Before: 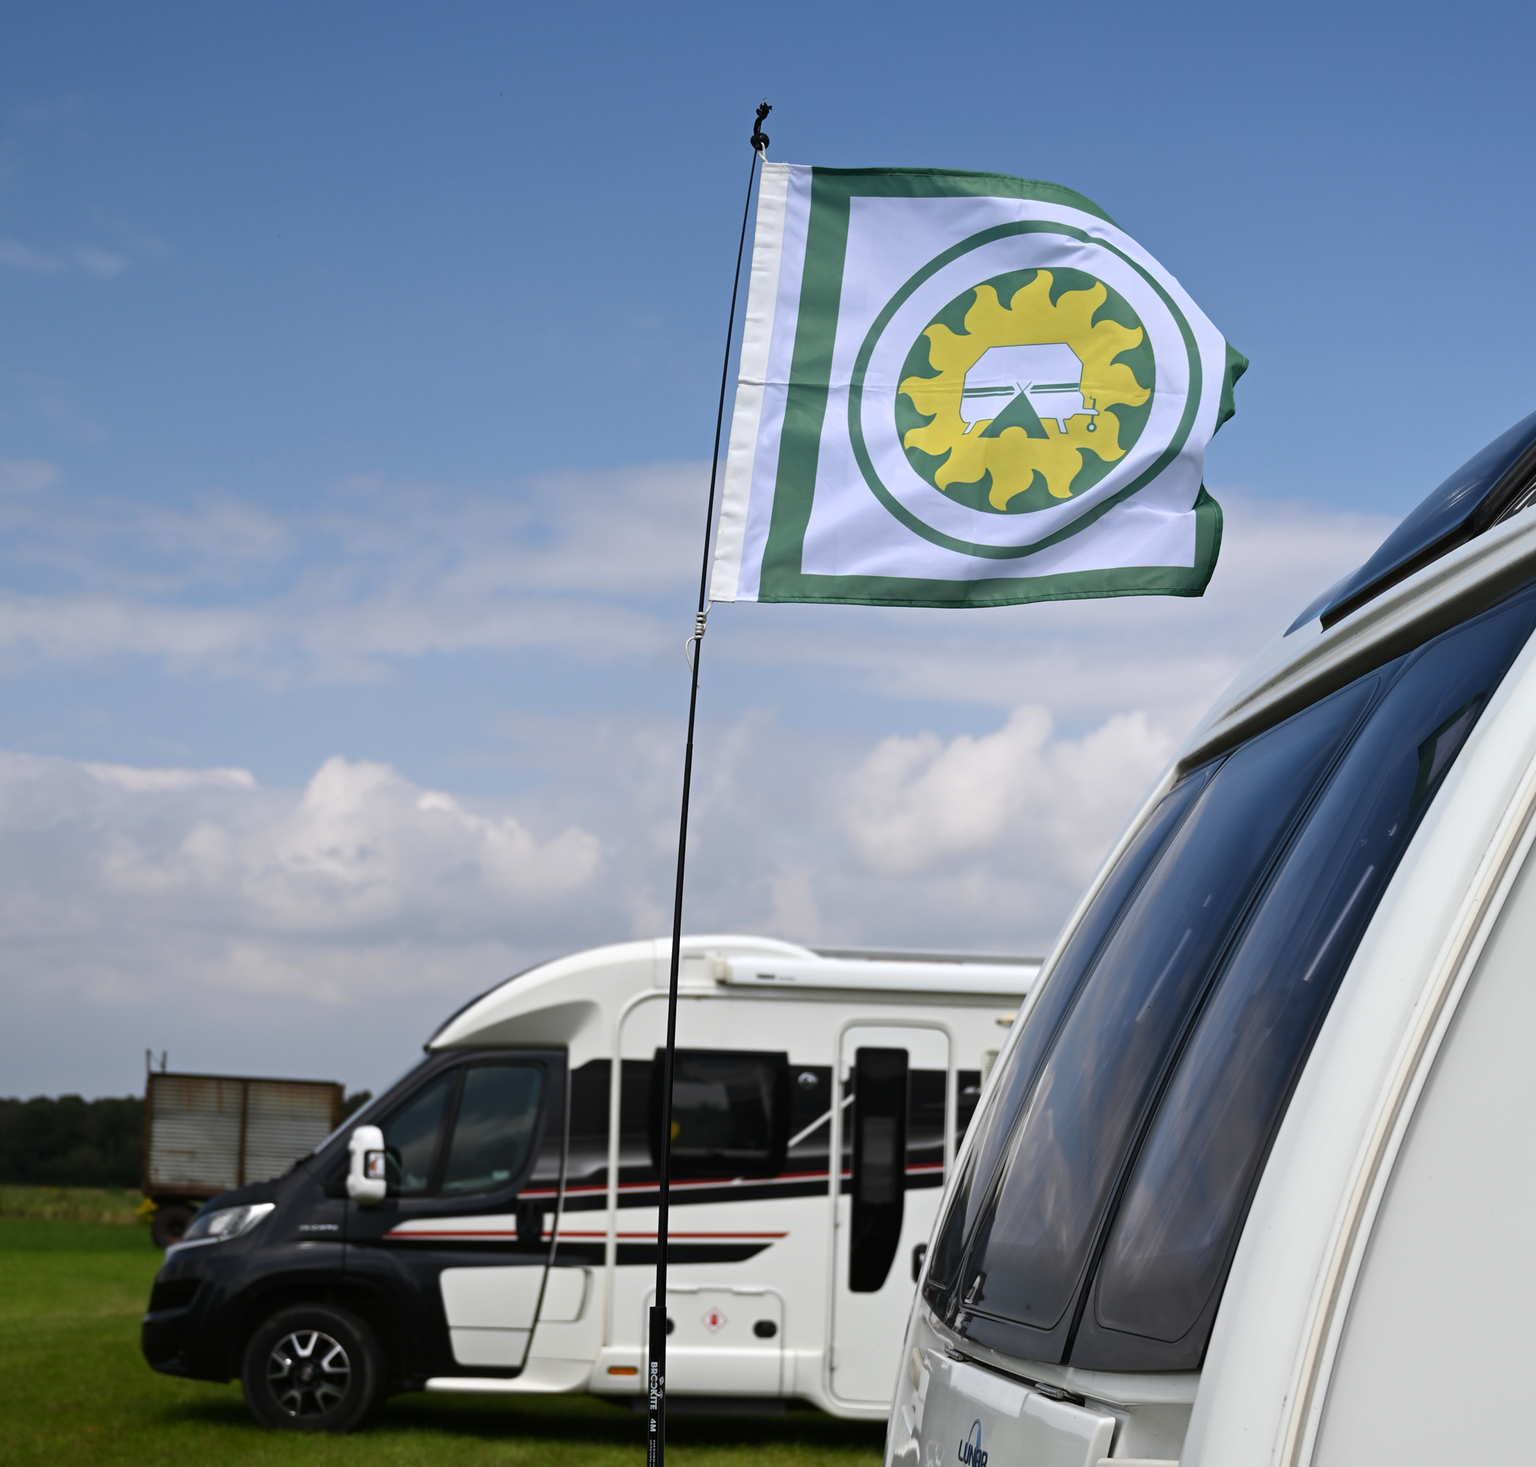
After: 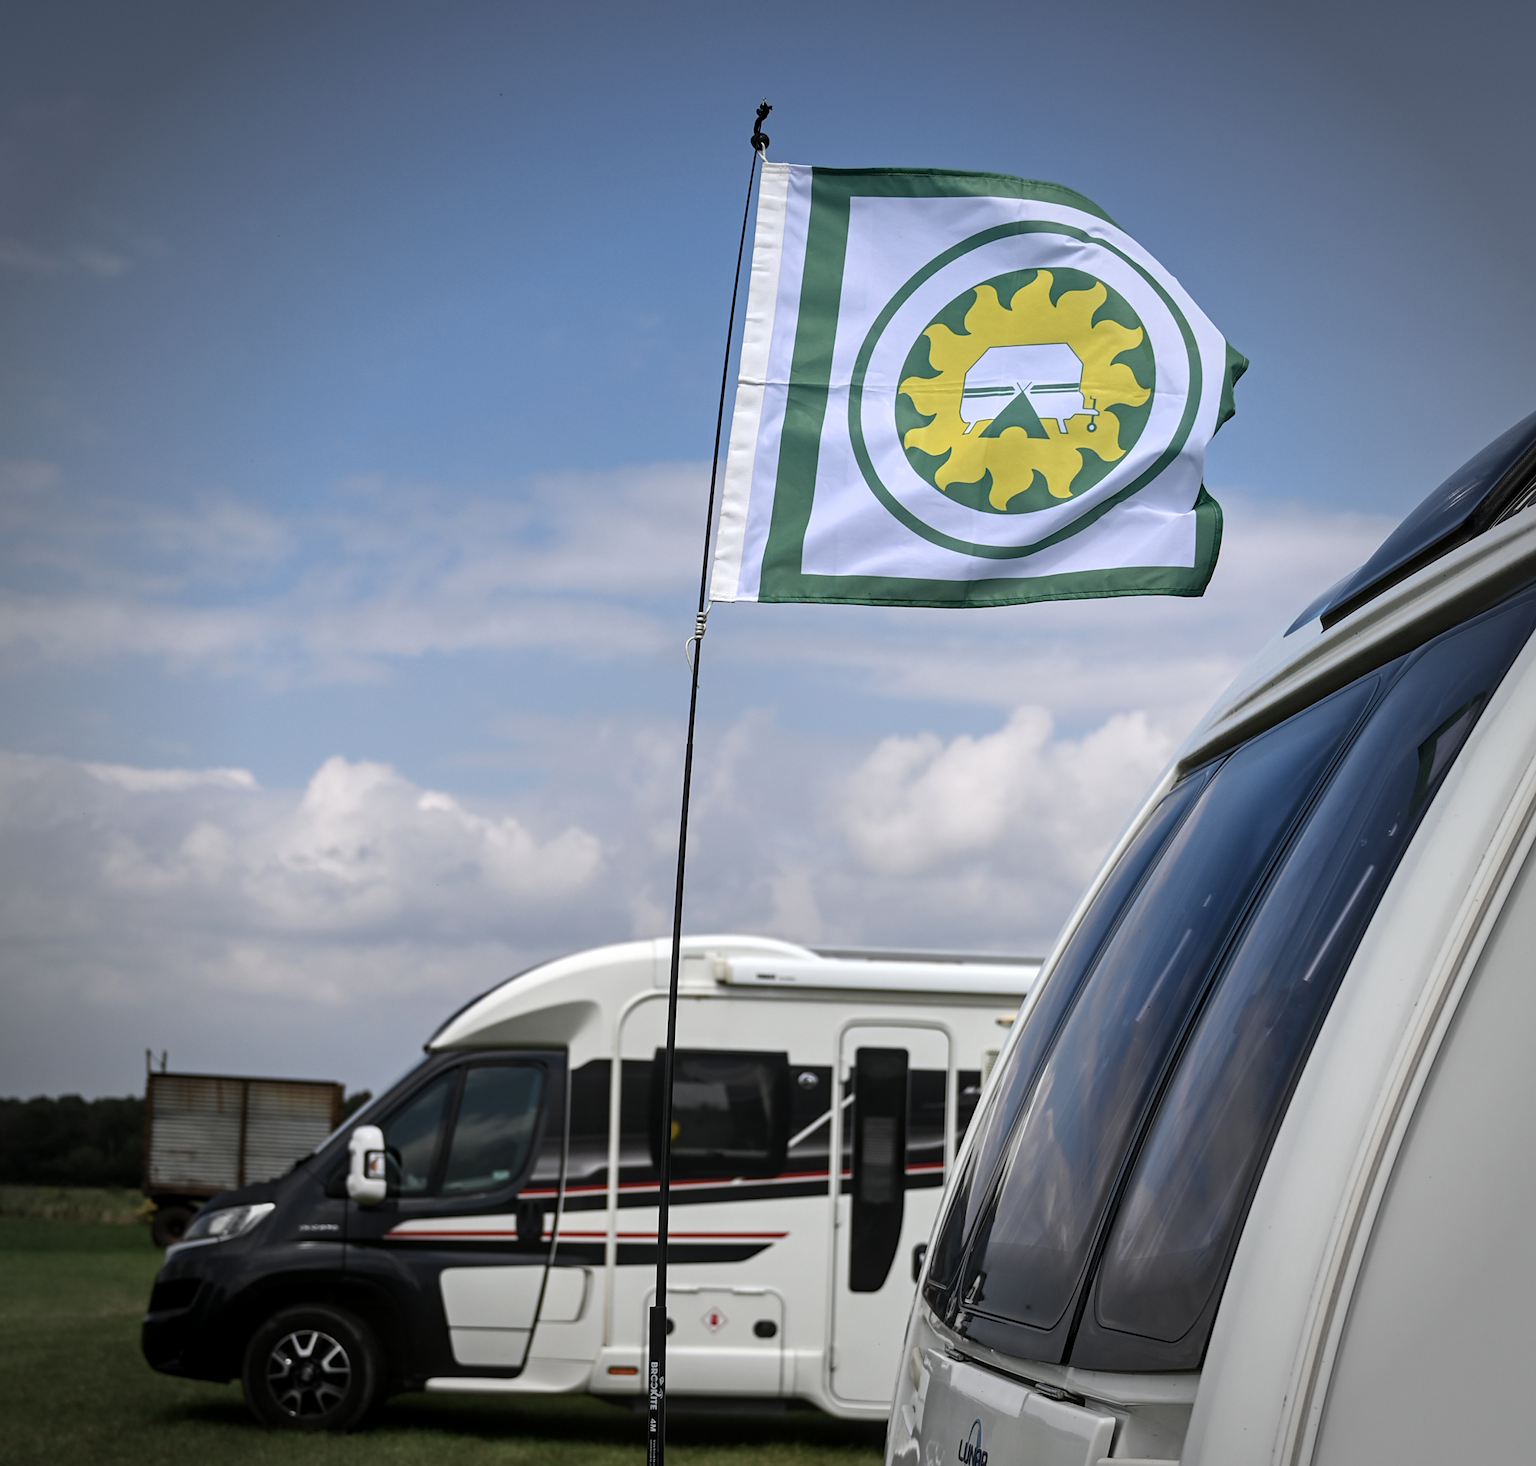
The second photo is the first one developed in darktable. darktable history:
local contrast: on, module defaults
vignetting: fall-off start 67.08%, width/height ratio 1.018
sharpen: amount 0.213
